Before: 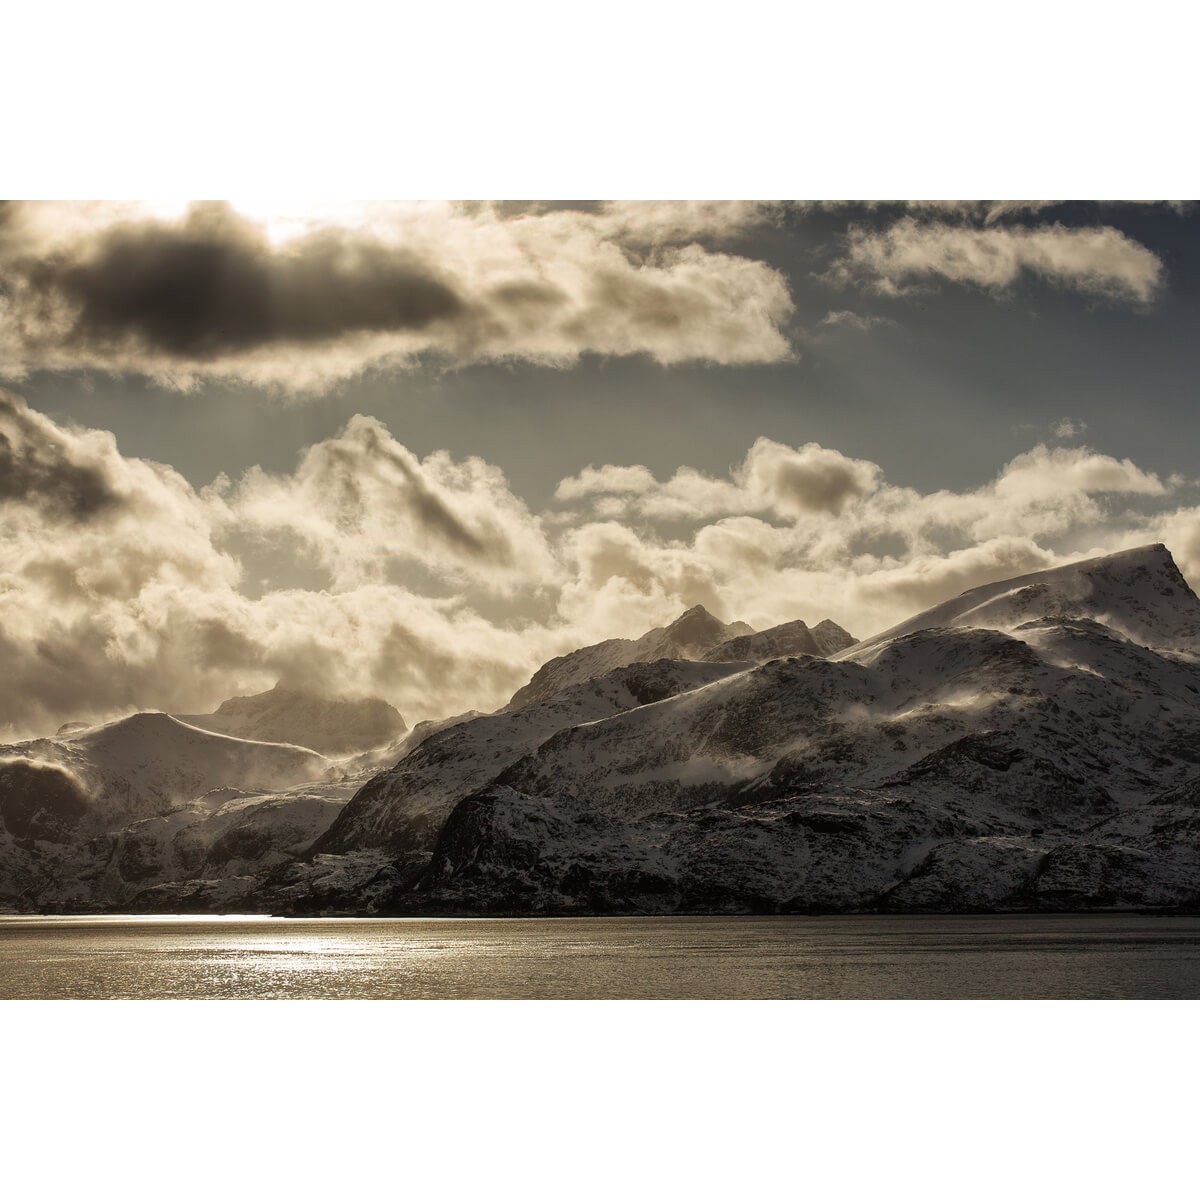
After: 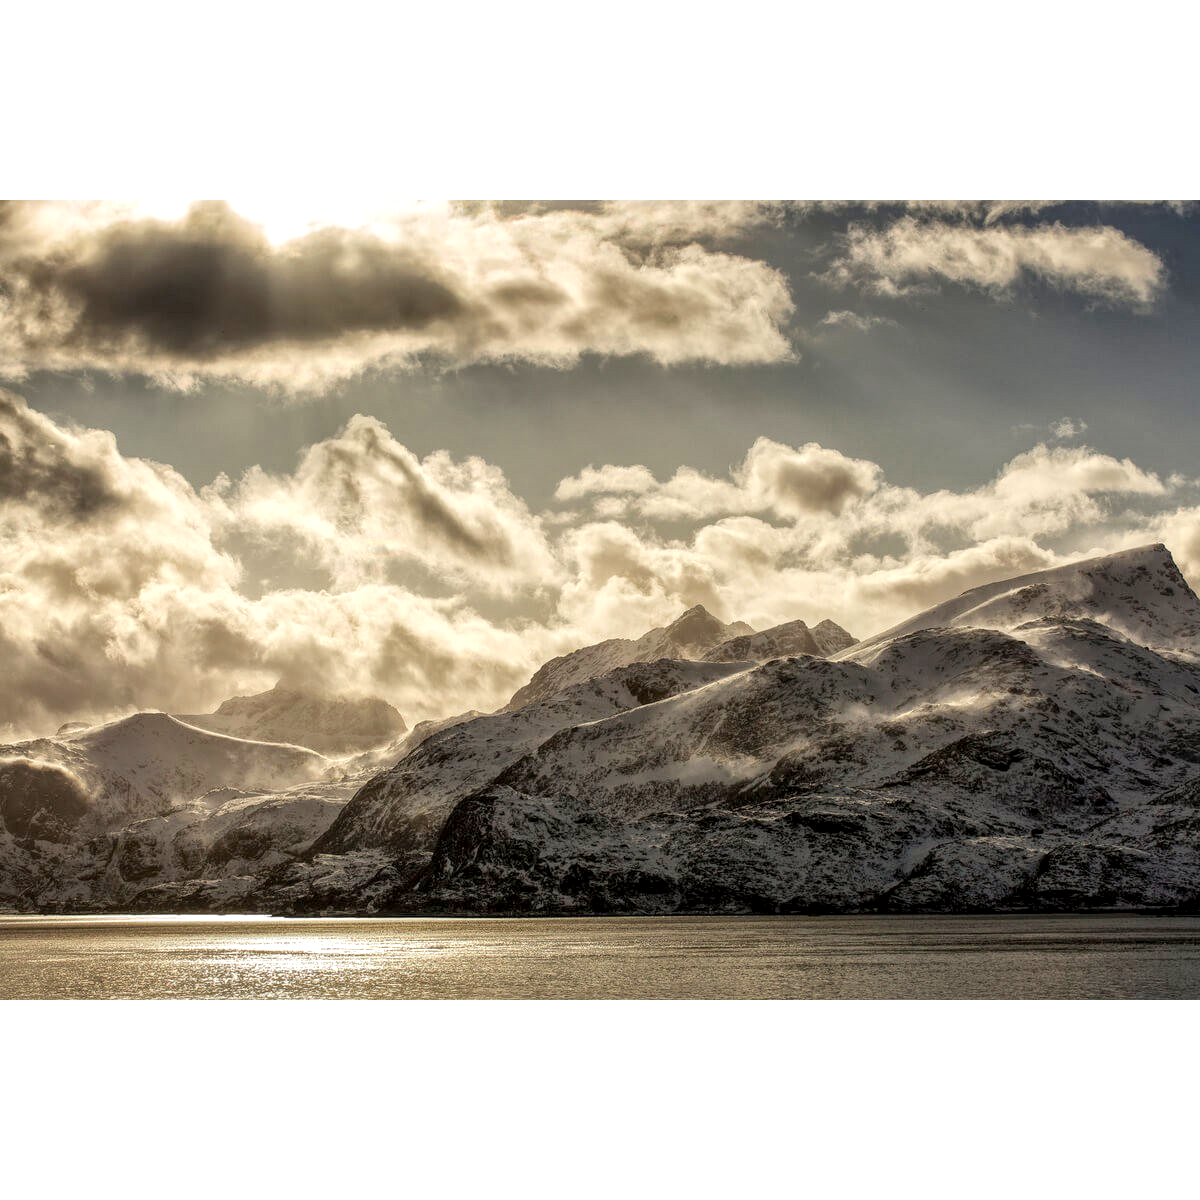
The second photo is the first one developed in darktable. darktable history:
levels: levels [0, 0.43, 0.984]
local contrast: highlights 100%, shadows 100%, detail 200%, midtone range 0.2
